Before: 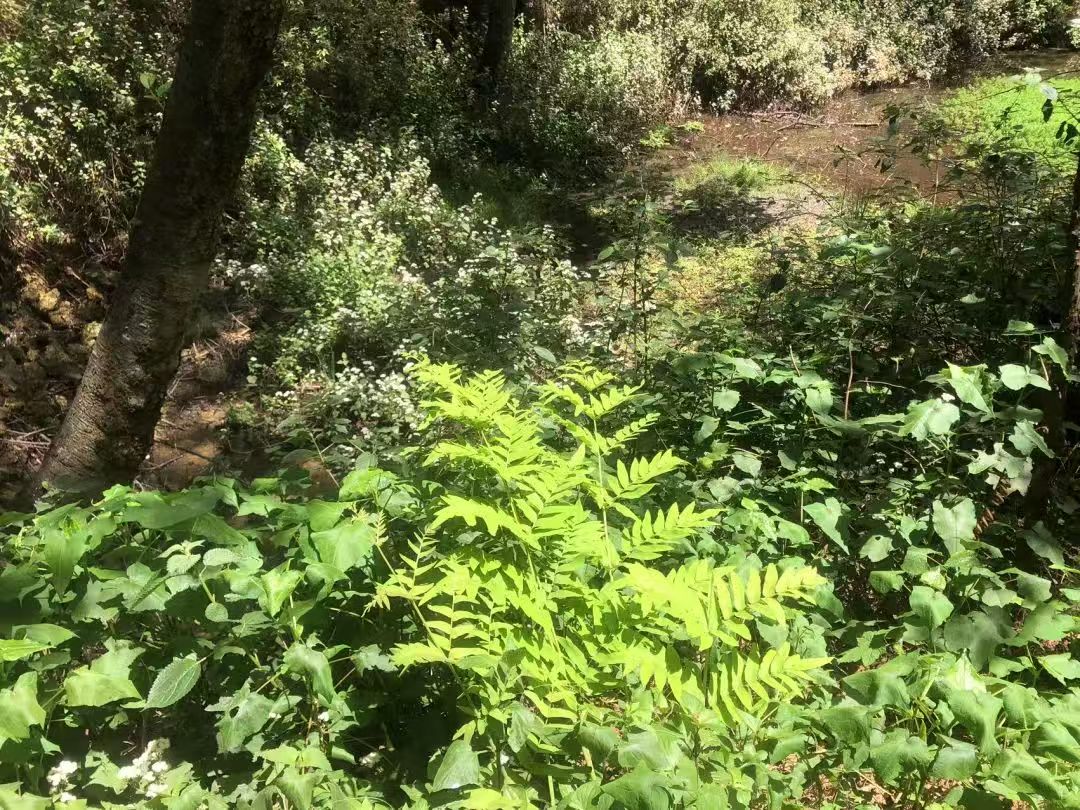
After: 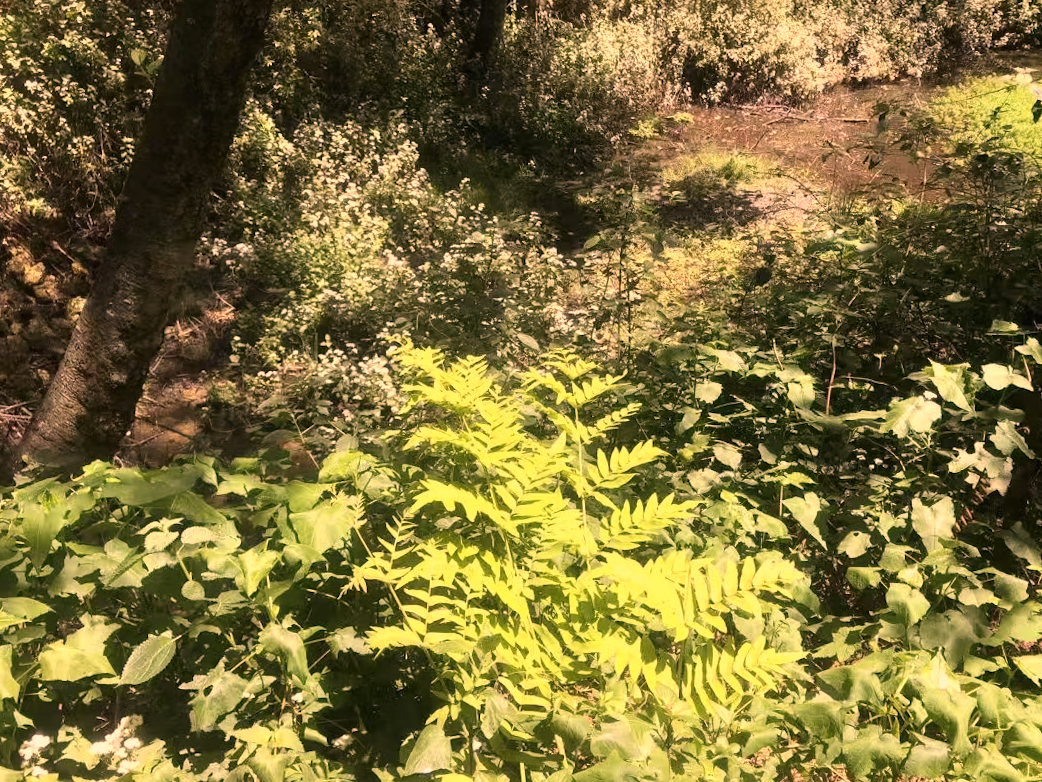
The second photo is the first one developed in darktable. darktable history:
crop and rotate: angle -1.54°
color correction: highlights a* 20.77, highlights b* 19.46
exposure: black level correction -0.001, exposure 0.08 EV, compensate exposure bias true, compensate highlight preservation false
contrast brightness saturation: contrast 0.107, saturation -0.175
